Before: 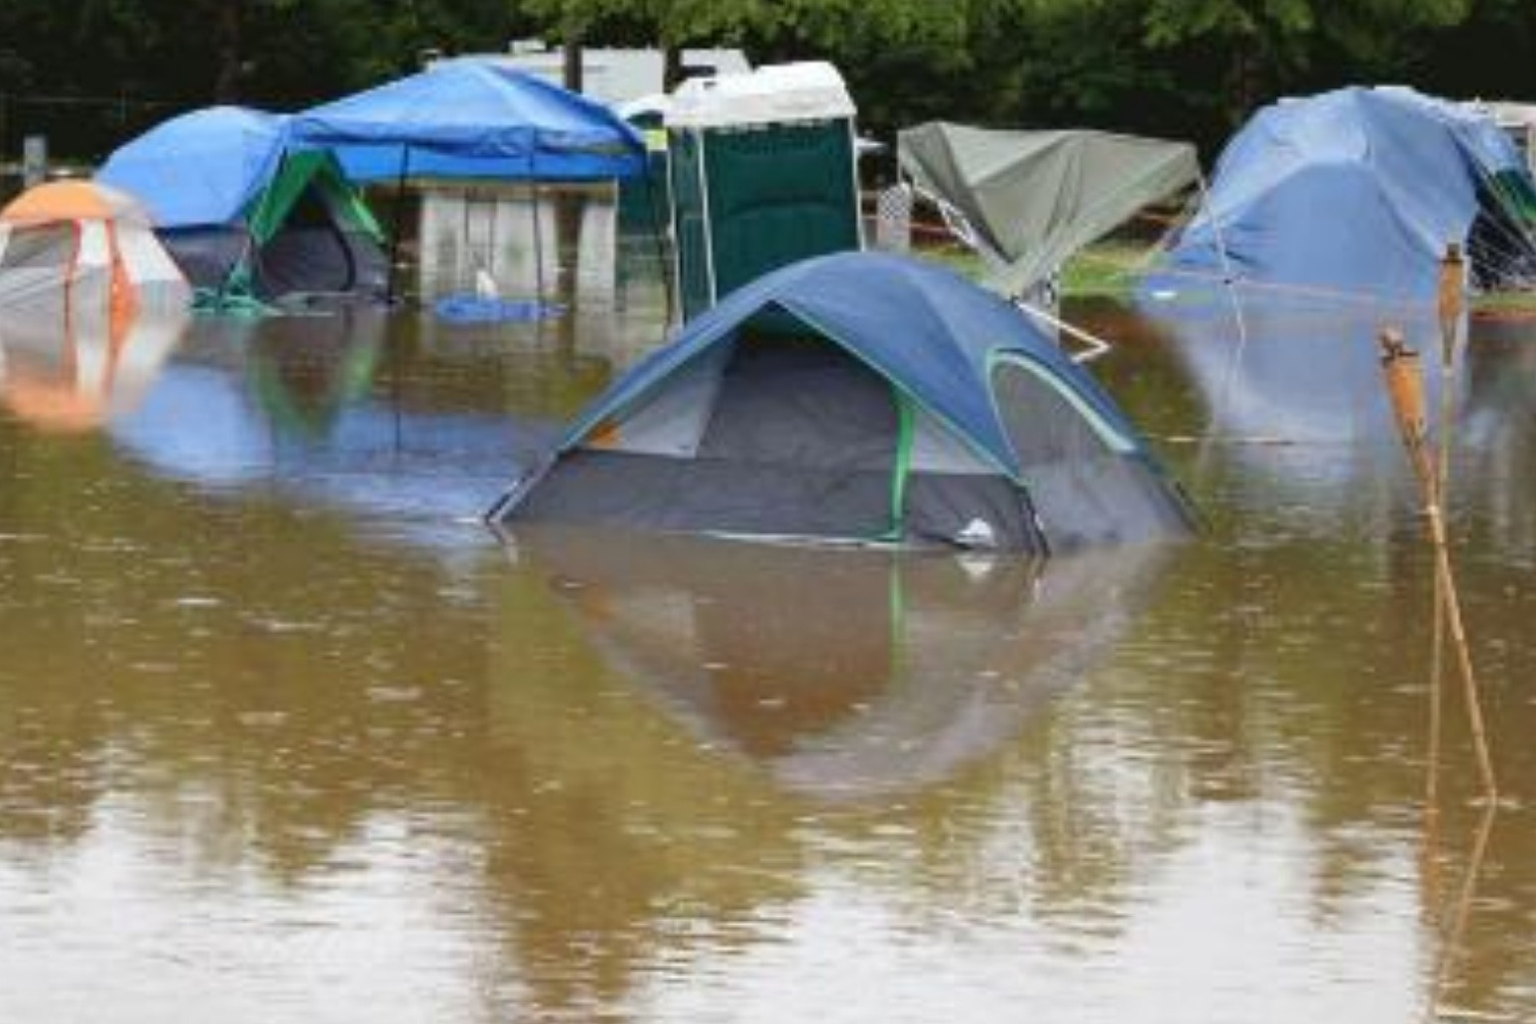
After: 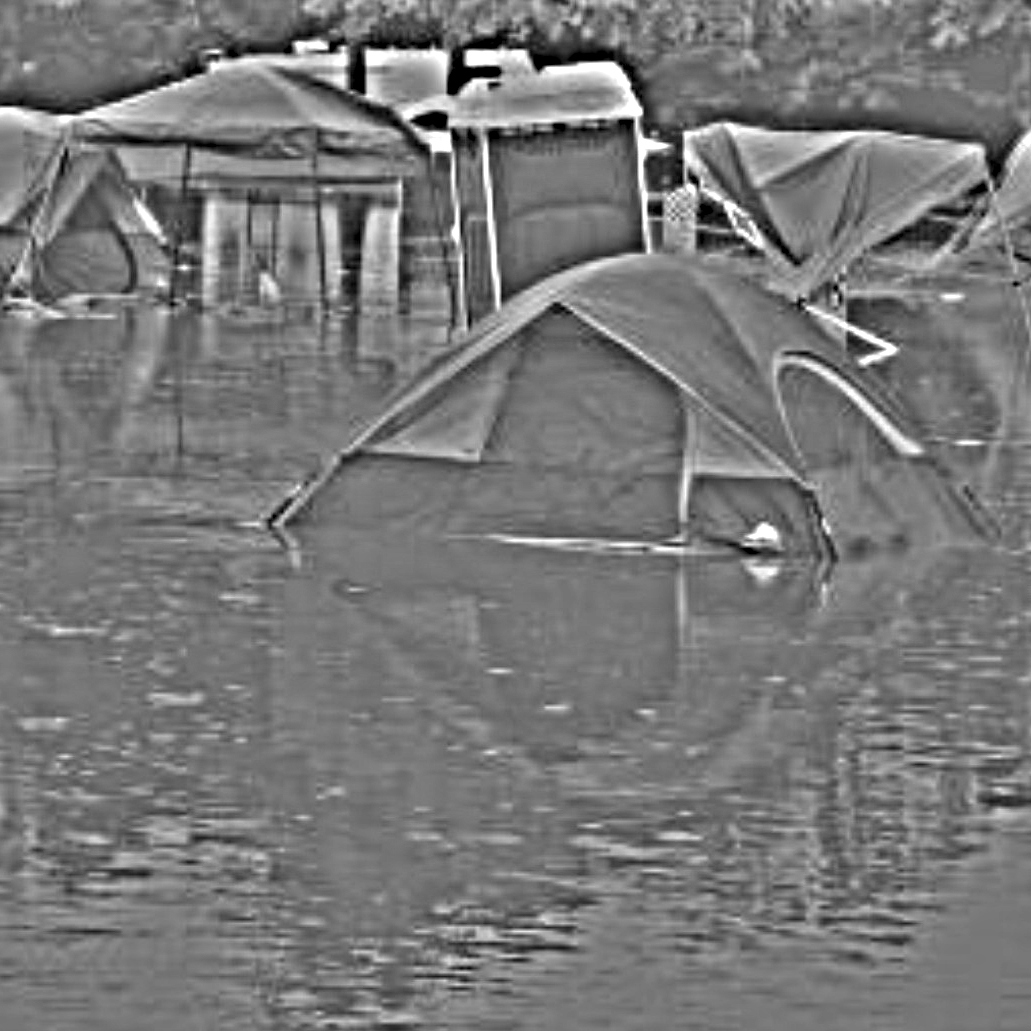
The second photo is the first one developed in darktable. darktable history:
rotate and perspective: crop left 0, crop top 0
crop and rotate: left 14.292%, right 19.041%
exposure: exposure -0.021 EV, compensate highlight preservation false
color calibration: illuminant Planckian (black body), x 0.378, y 0.375, temperature 4065 K
highpass: on, module defaults
